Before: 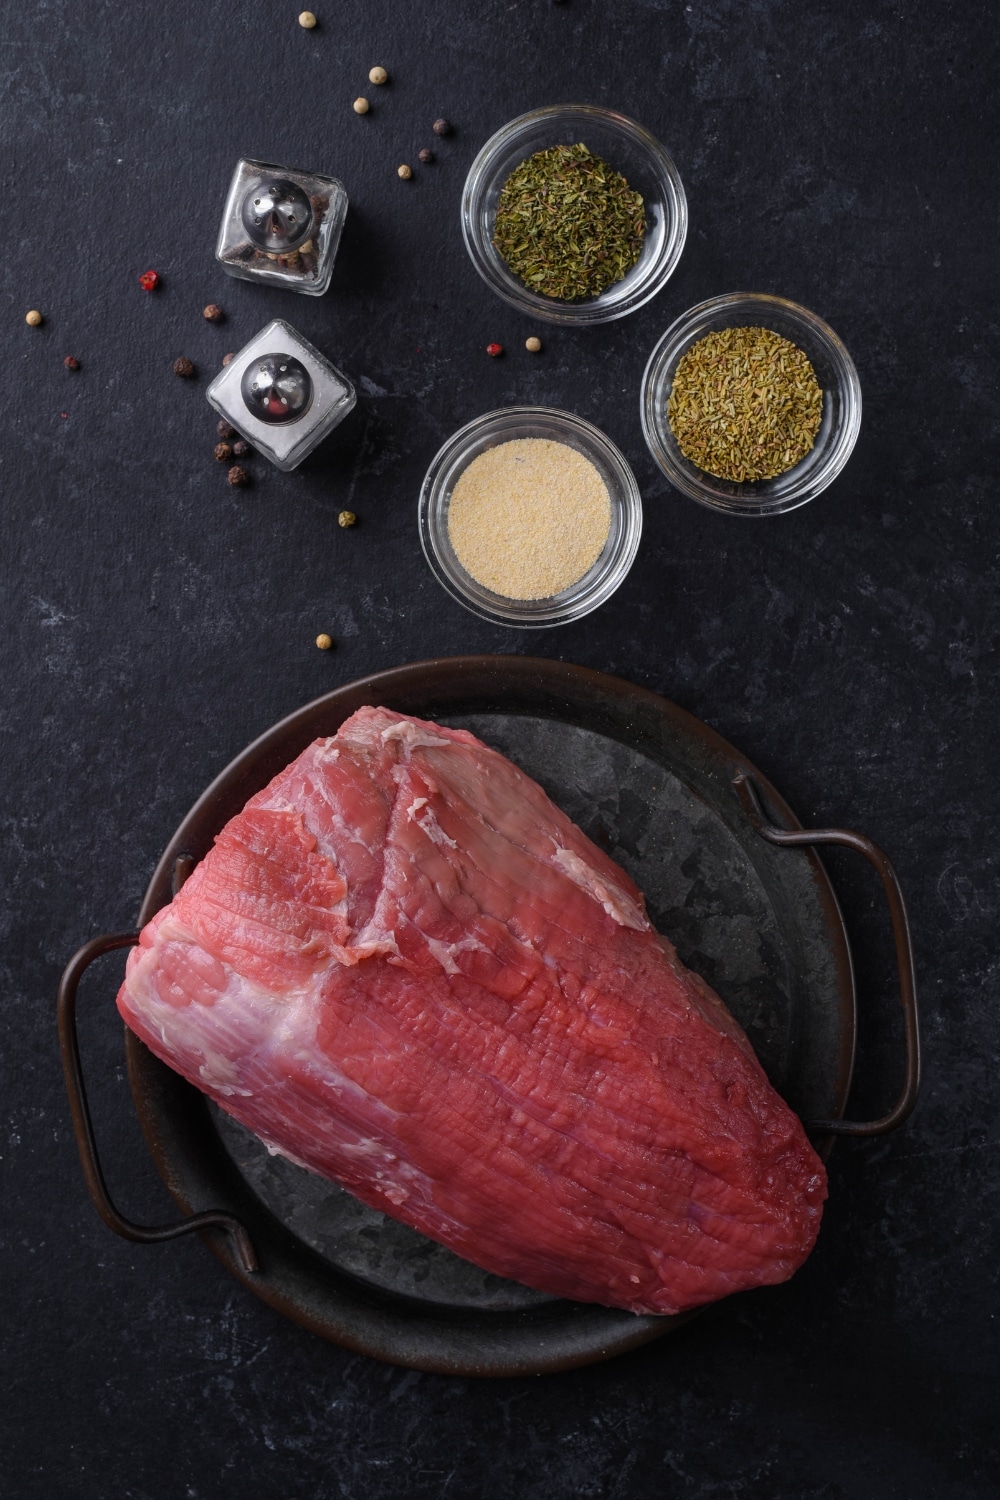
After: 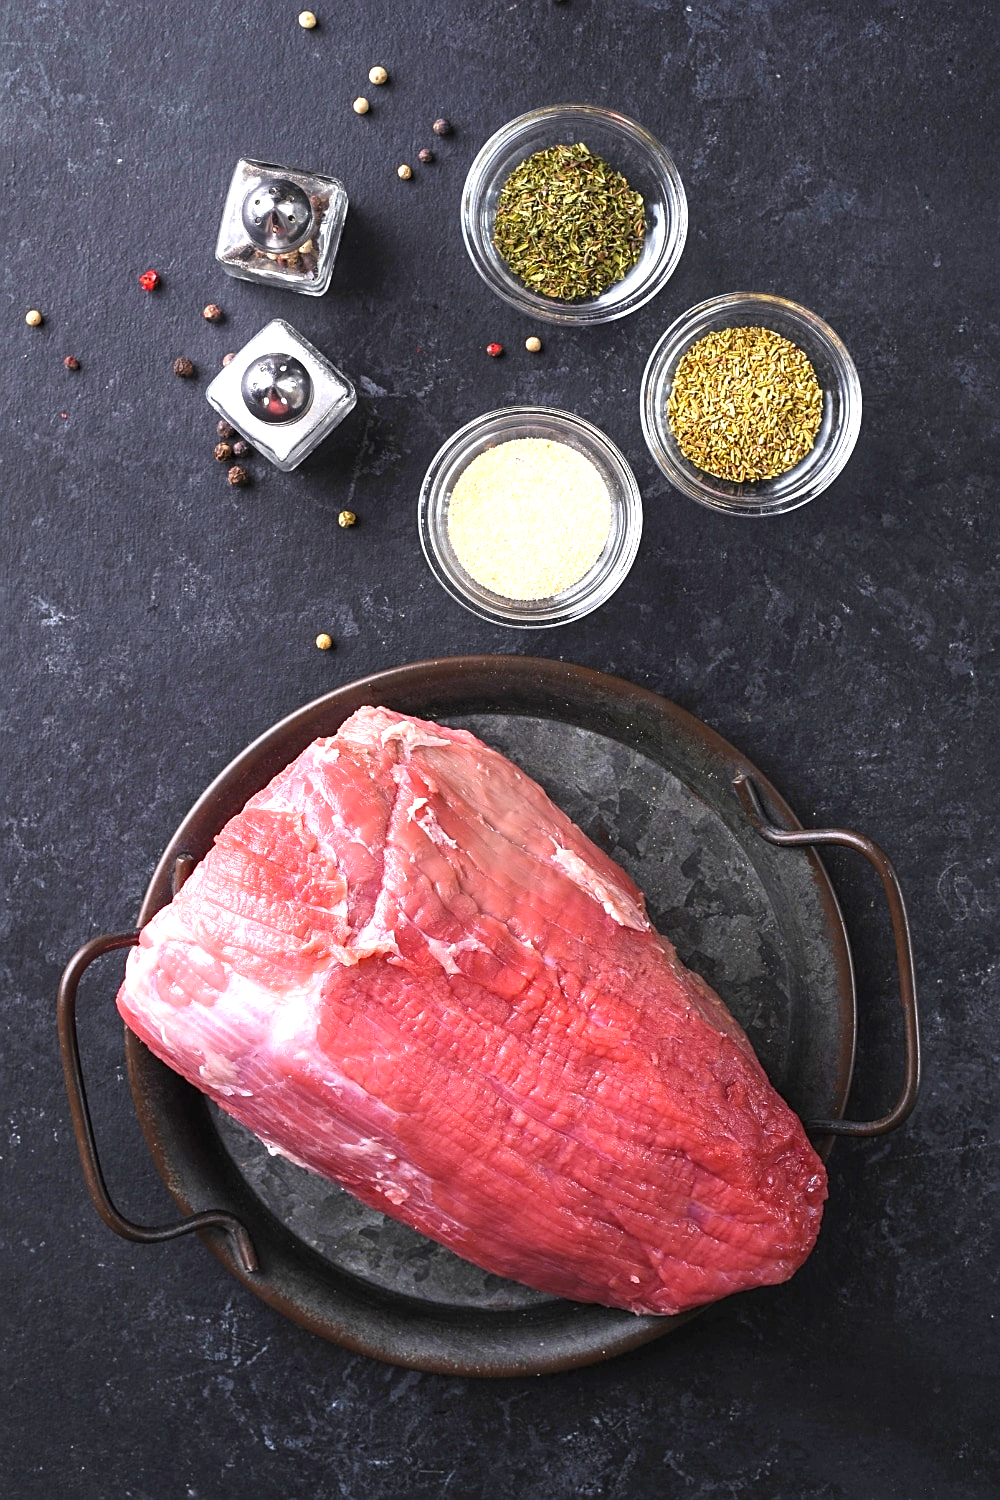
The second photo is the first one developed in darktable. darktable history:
exposure: black level correction 0, exposure 1.68 EV, compensate exposure bias true, compensate highlight preservation false
sharpen: on, module defaults
